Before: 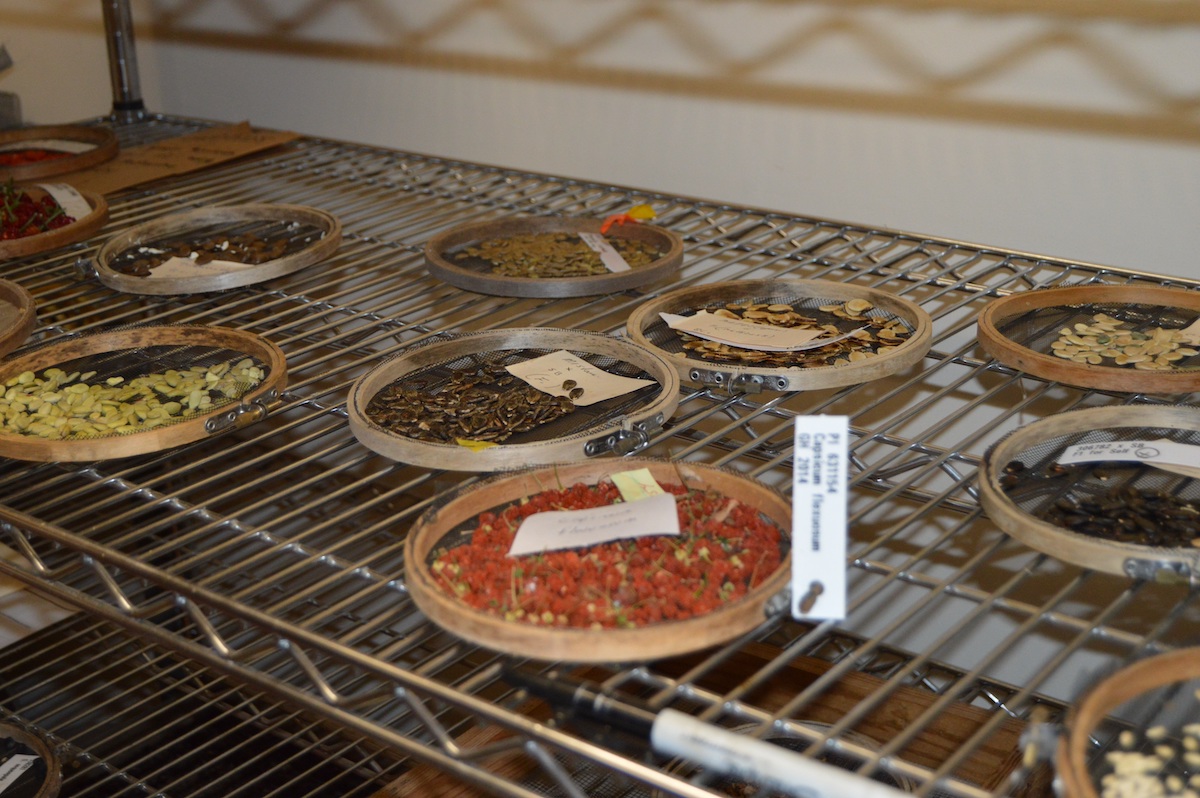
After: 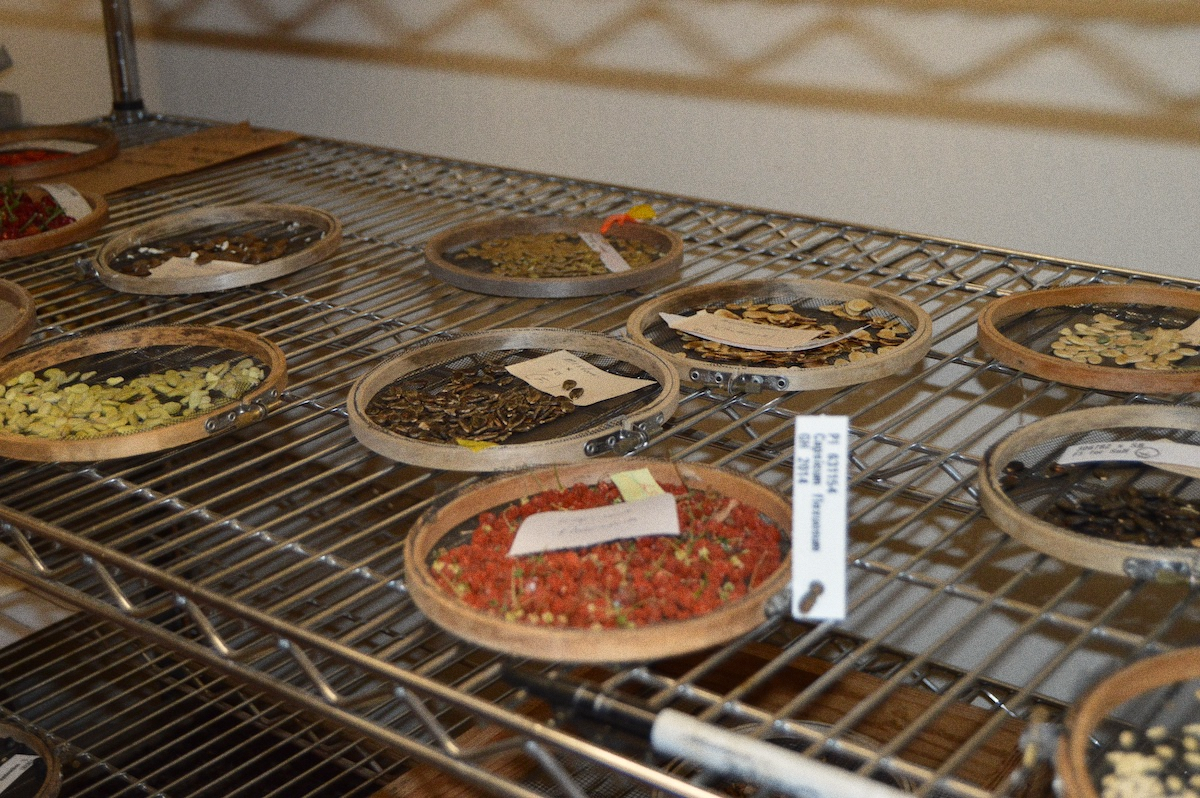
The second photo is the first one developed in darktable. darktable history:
white balance: red 1.009, blue 0.985
base curve: exposure shift 0, preserve colors none
grain: strength 26%
